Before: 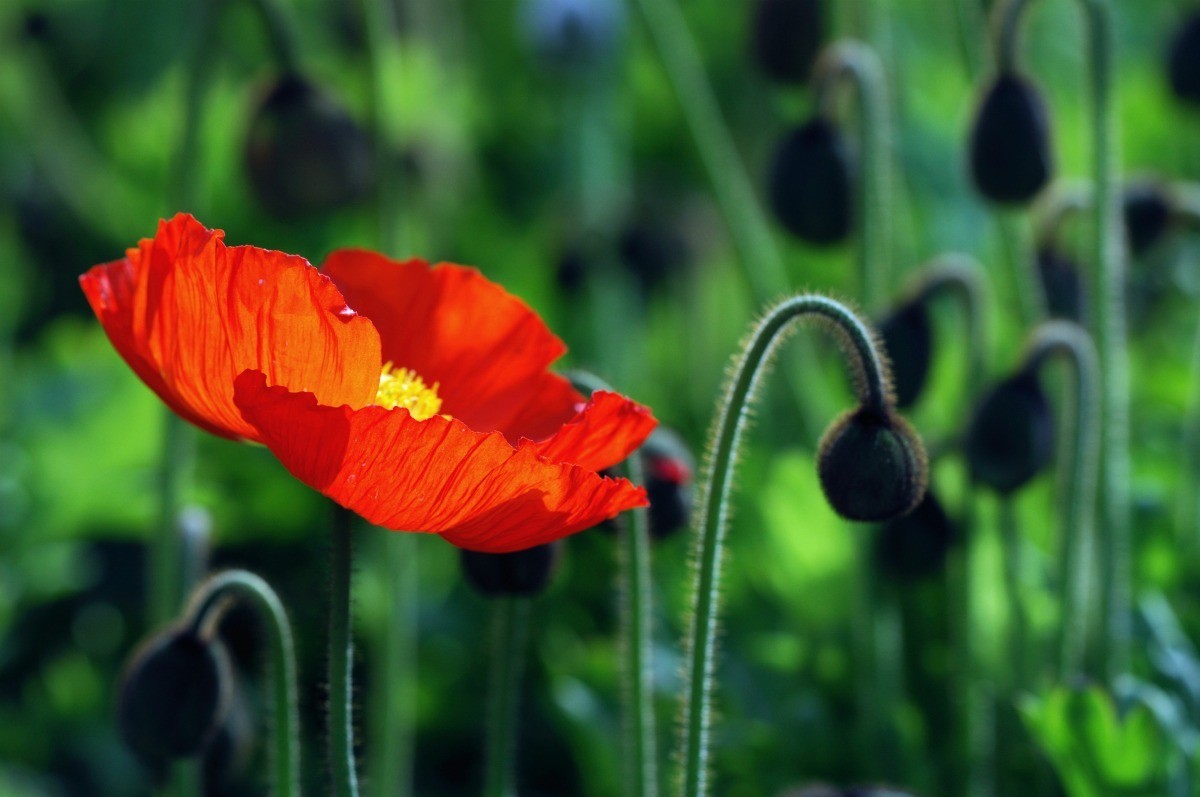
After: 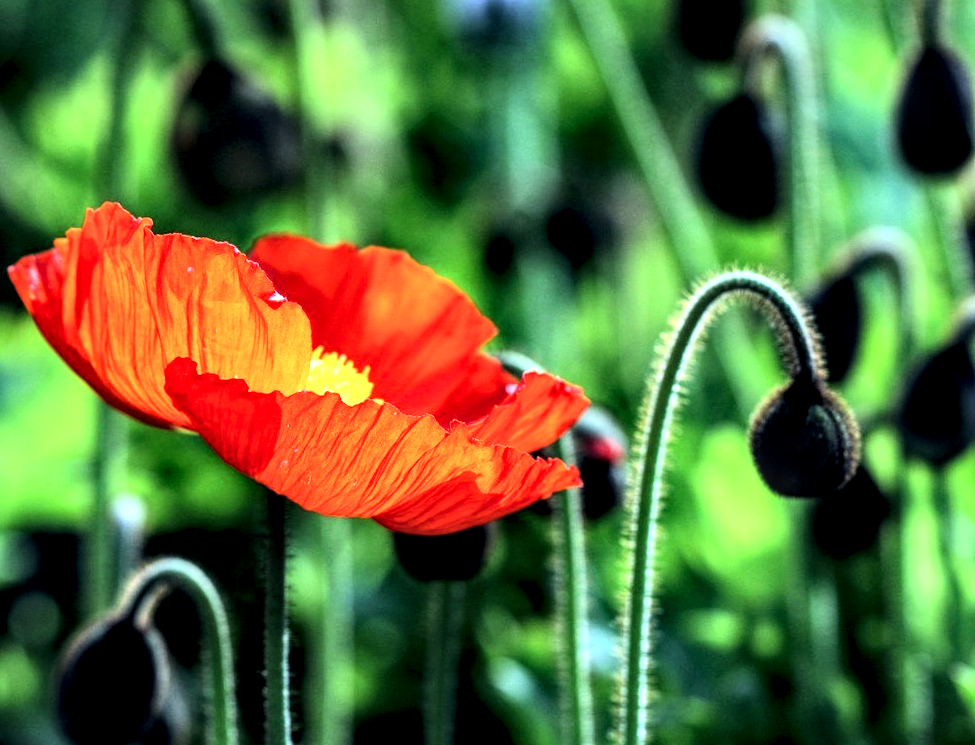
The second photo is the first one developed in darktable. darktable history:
local contrast: highlights 79%, shadows 56%, detail 175%, midtone range 0.43
crop and rotate: angle 1.13°, left 4.505%, top 1.057%, right 11.823%, bottom 2.701%
base curve: curves: ch0 [(0, 0) (0.007, 0.004) (0.027, 0.03) (0.046, 0.07) (0.207, 0.54) (0.442, 0.872) (0.673, 0.972) (1, 1)]
